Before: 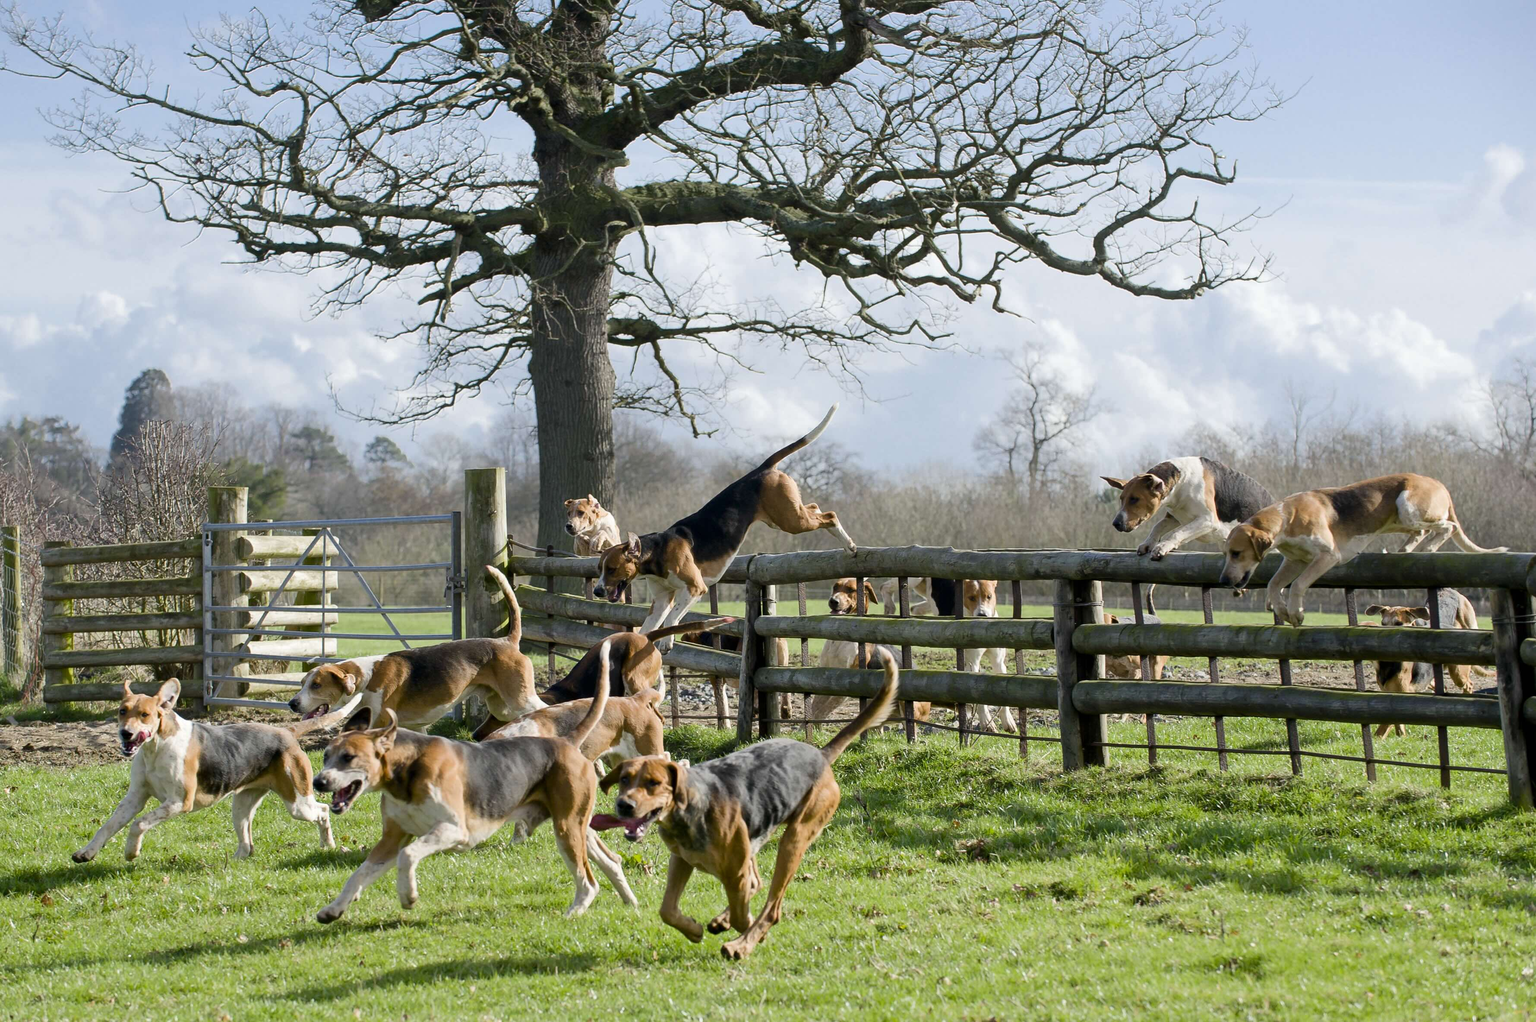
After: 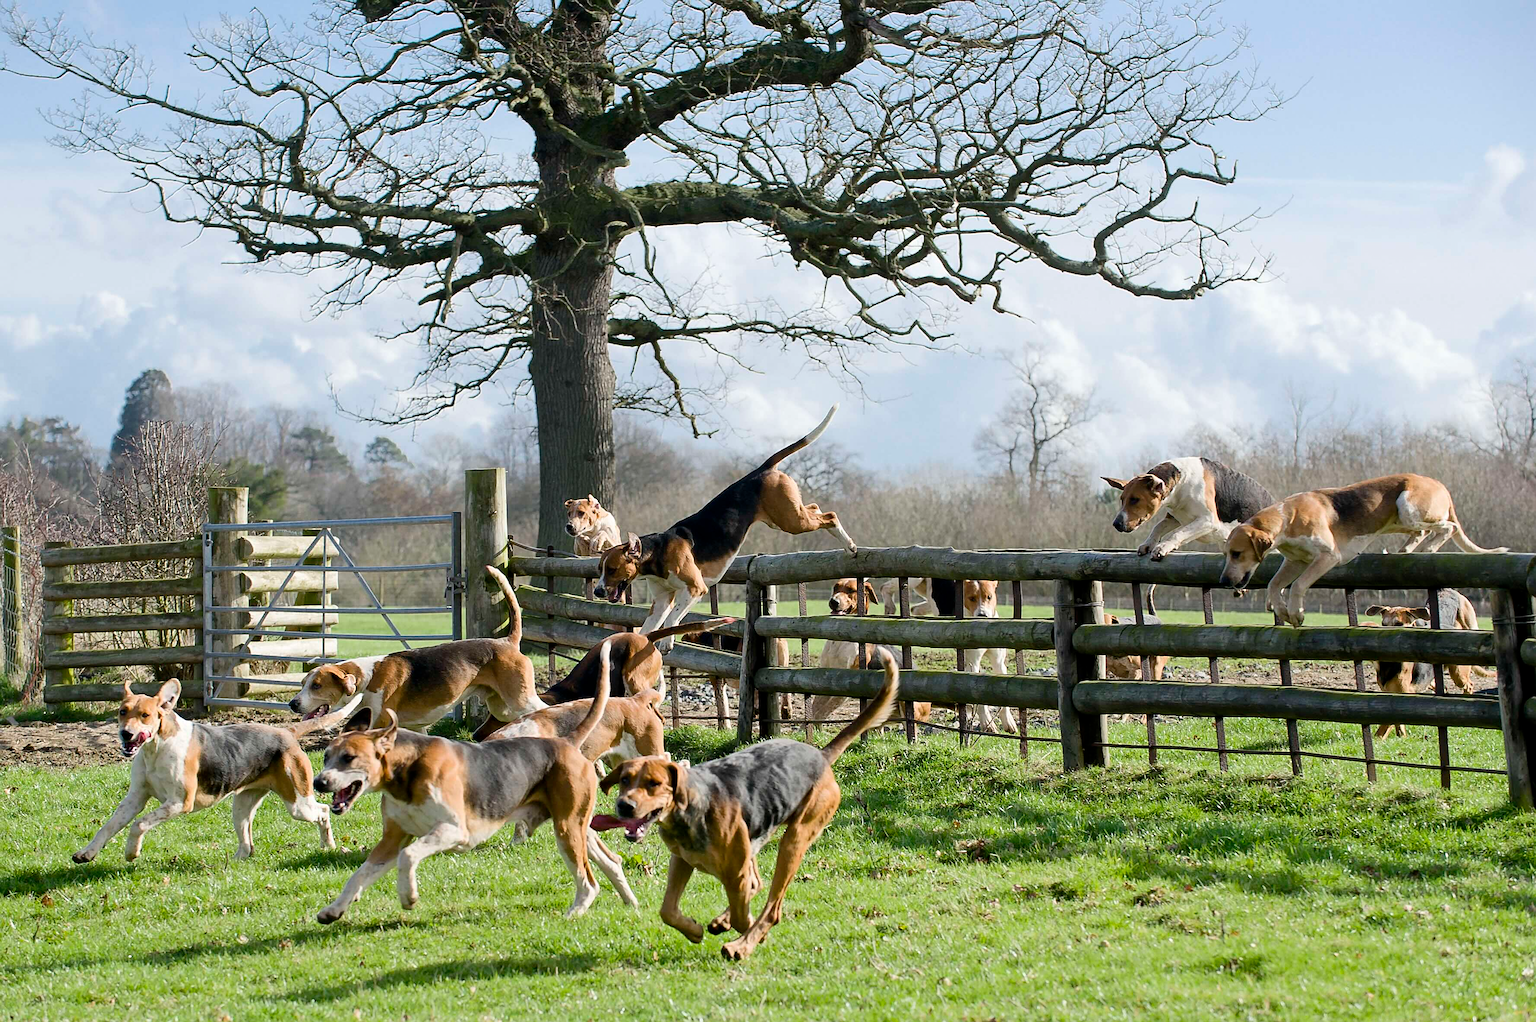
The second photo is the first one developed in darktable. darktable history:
sharpen: on, module defaults
contrast brightness saturation: contrast 0.1, brightness 0.024, saturation 0.018
